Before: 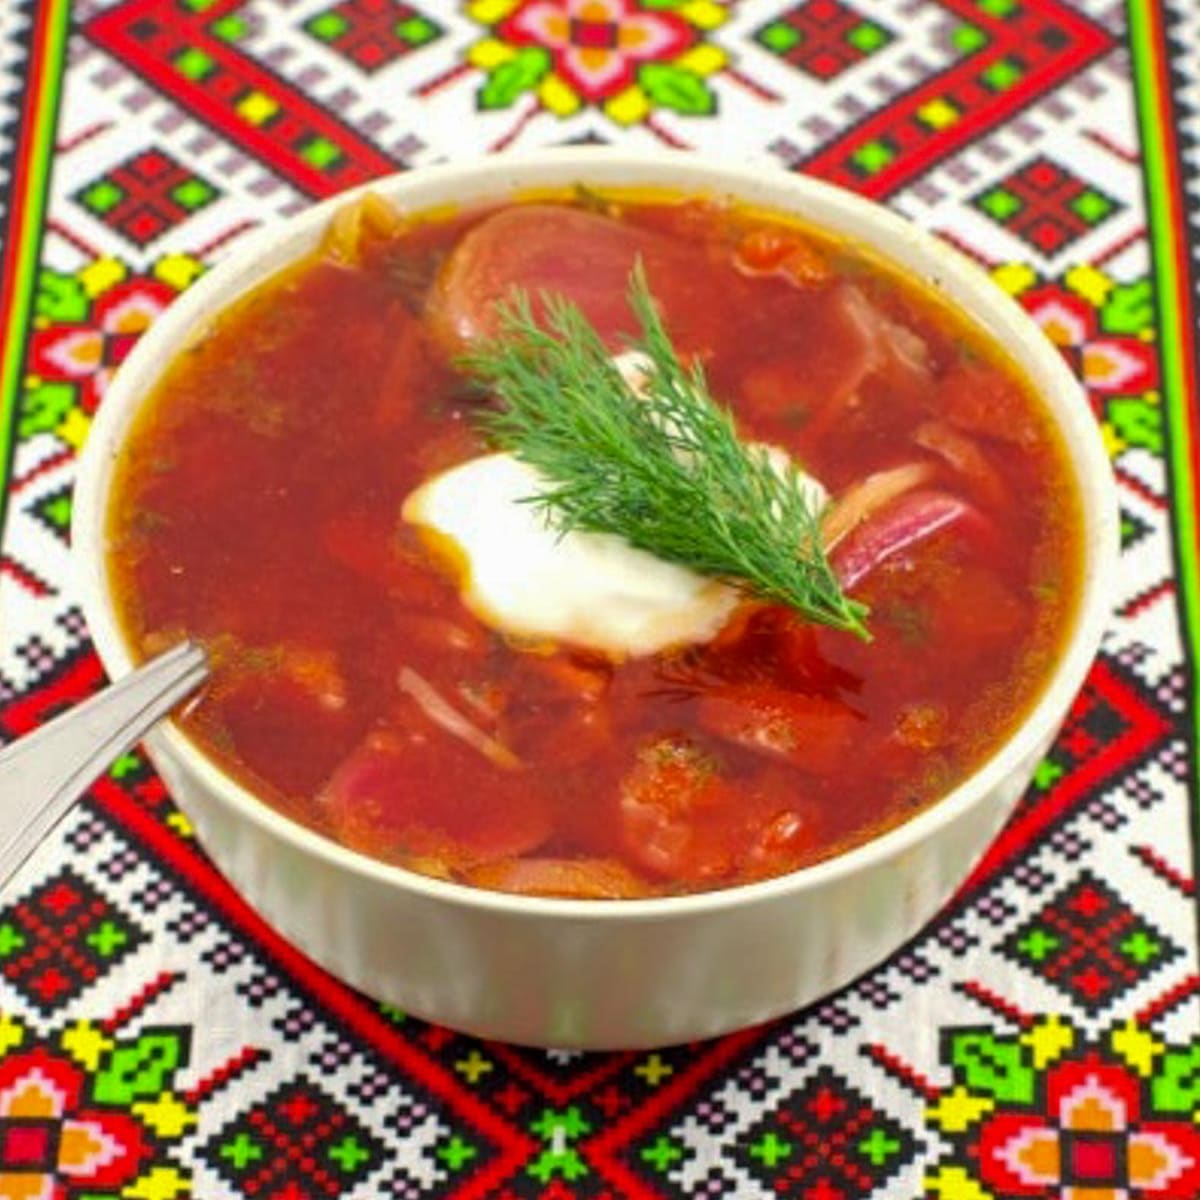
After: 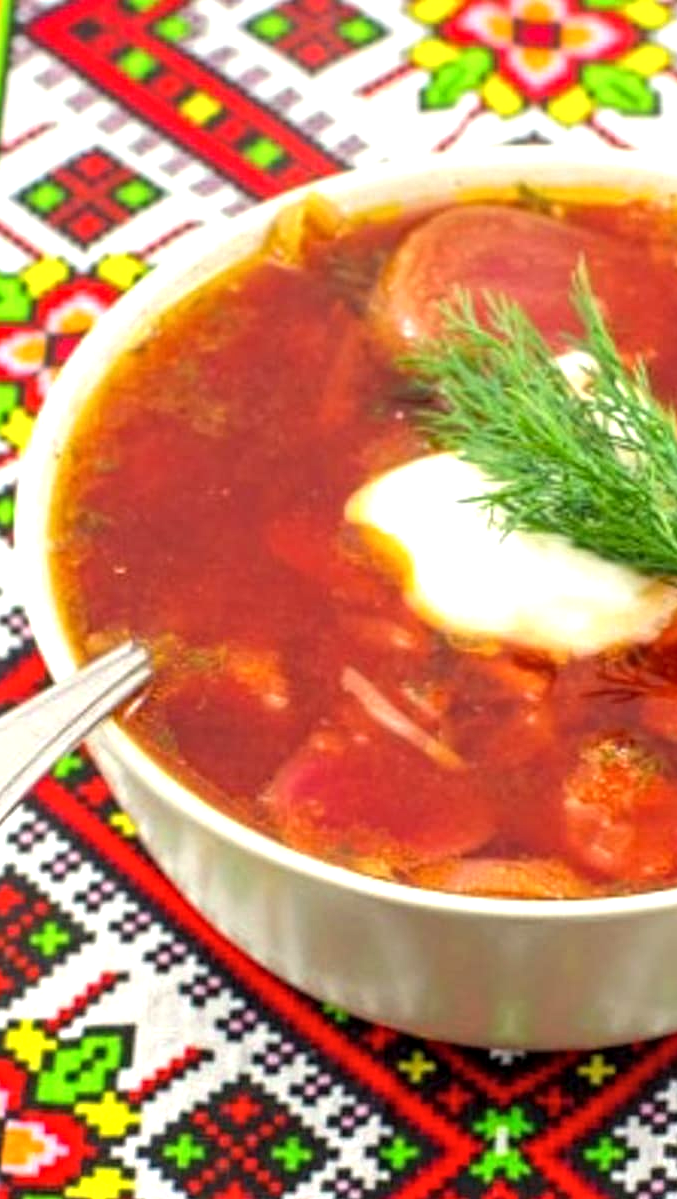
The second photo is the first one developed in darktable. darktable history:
exposure: exposure 0.513 EV, compensate highlight preservation false
local contrast: on, module defaults
crop: left 4.791%, right 38.724%
